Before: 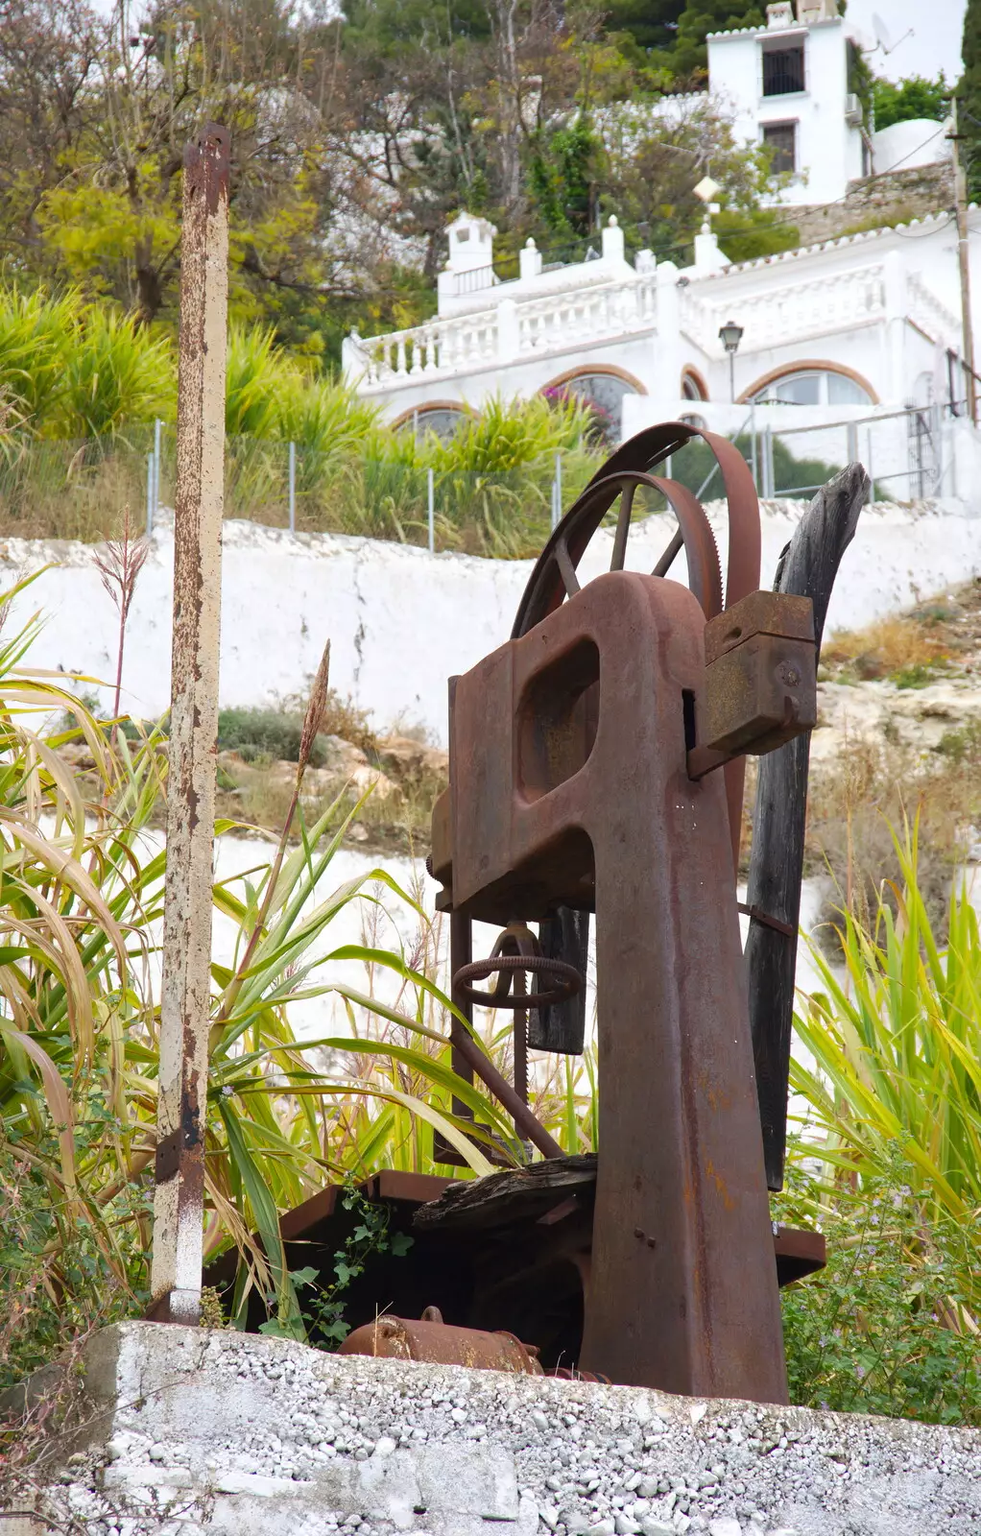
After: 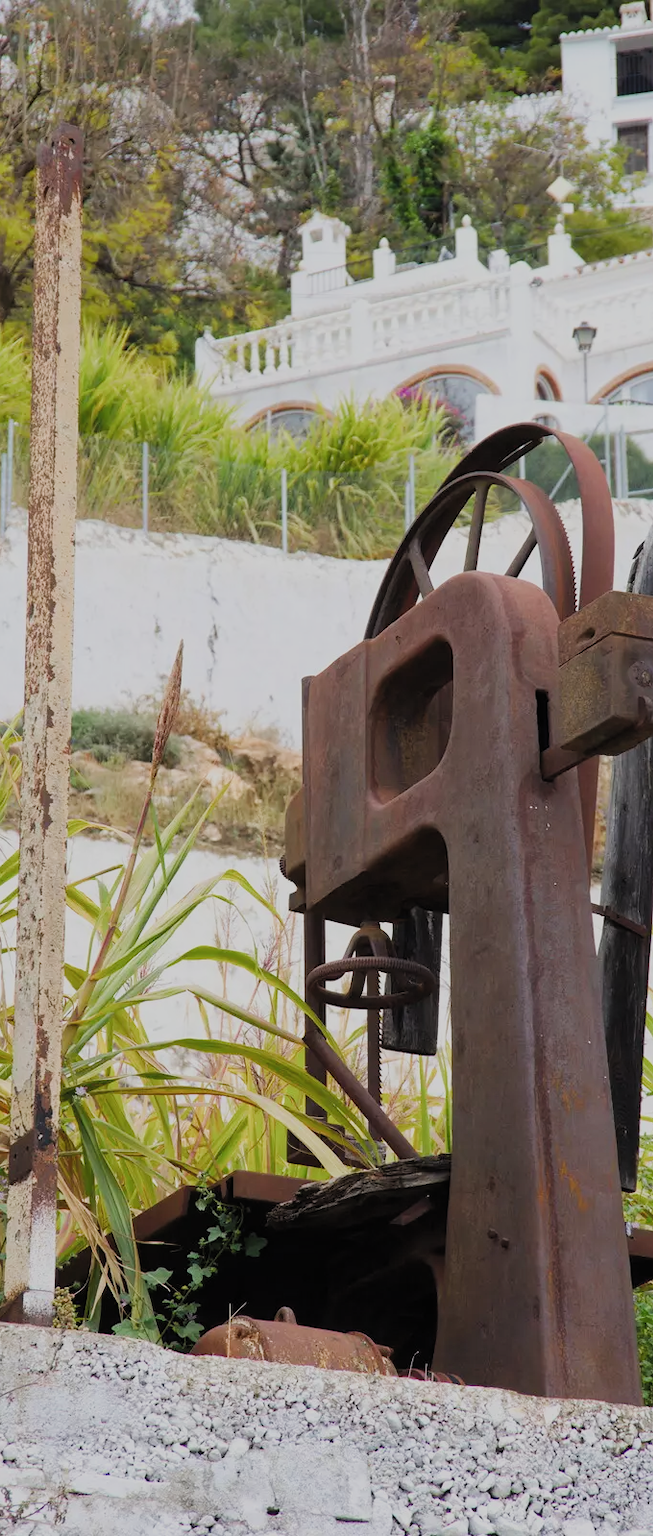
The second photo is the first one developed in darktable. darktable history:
filmic rgb: black relative exposure -7.65 EV, white relative exposure 4.56 EV, threshold 2.96 EV, hardness 3.61, color science v5 (2021), contrast in shadows safe, contrast in highlights safe, enable highlight reconstruction true
crop and rotate: left 15.043%, right 18.362%
